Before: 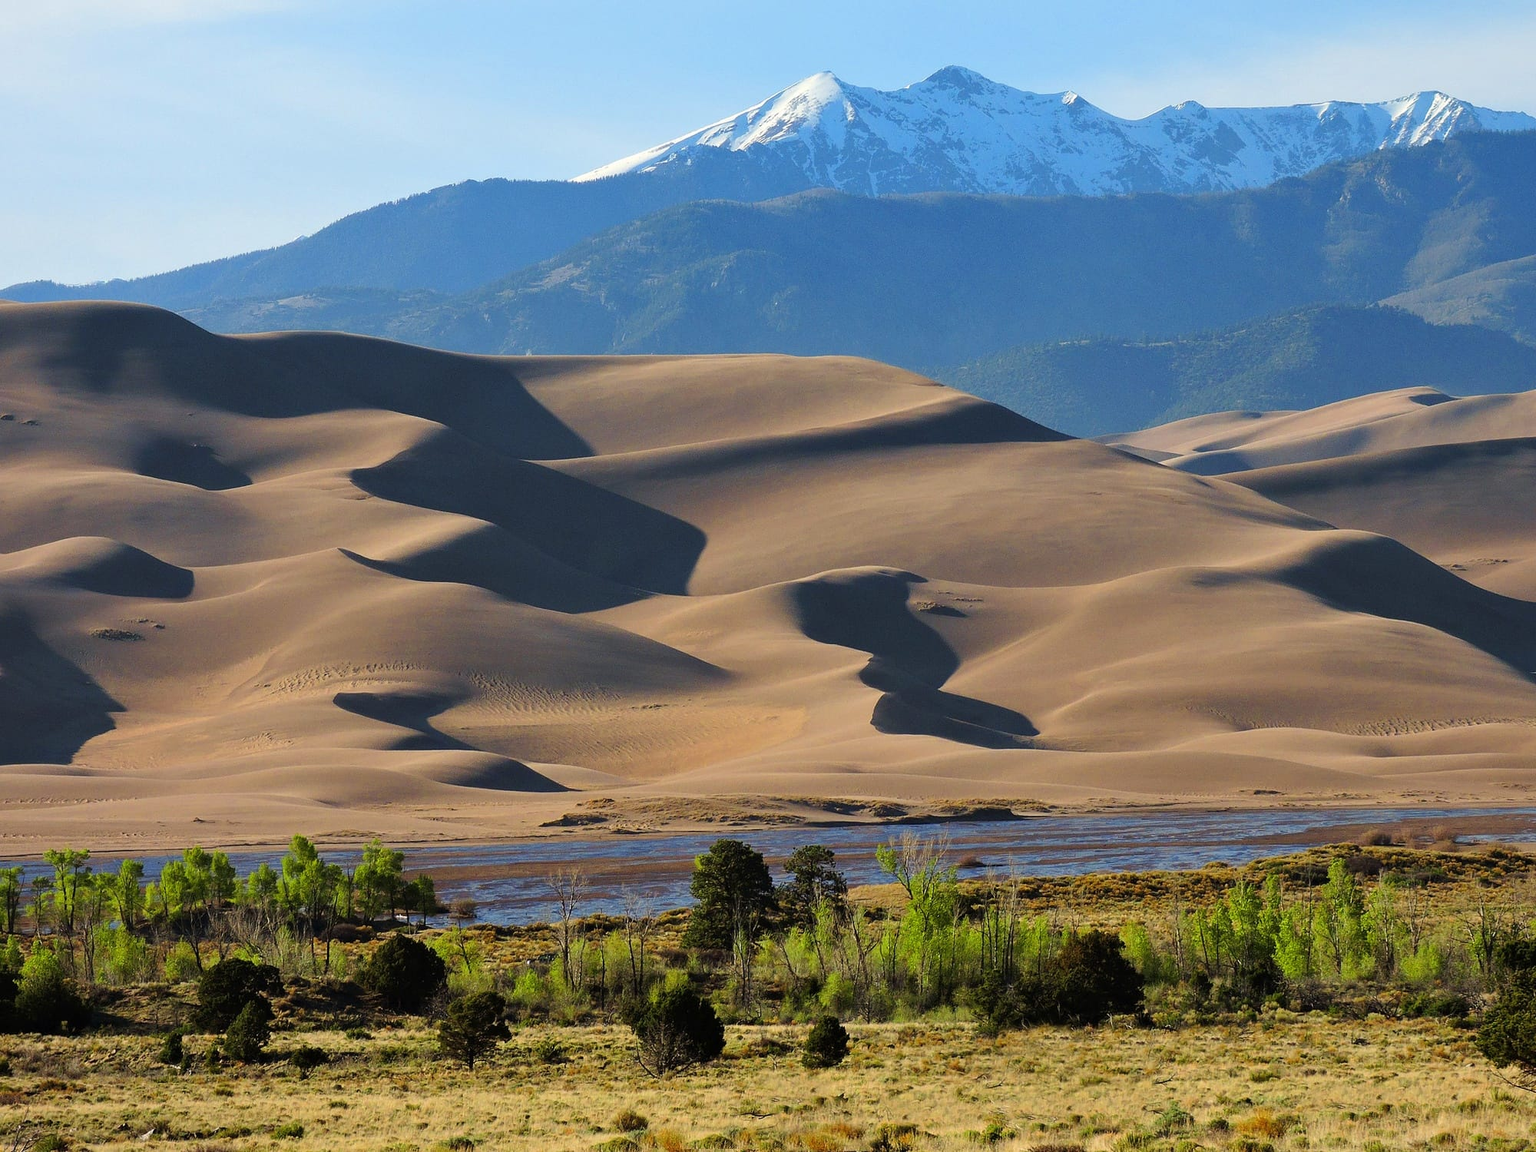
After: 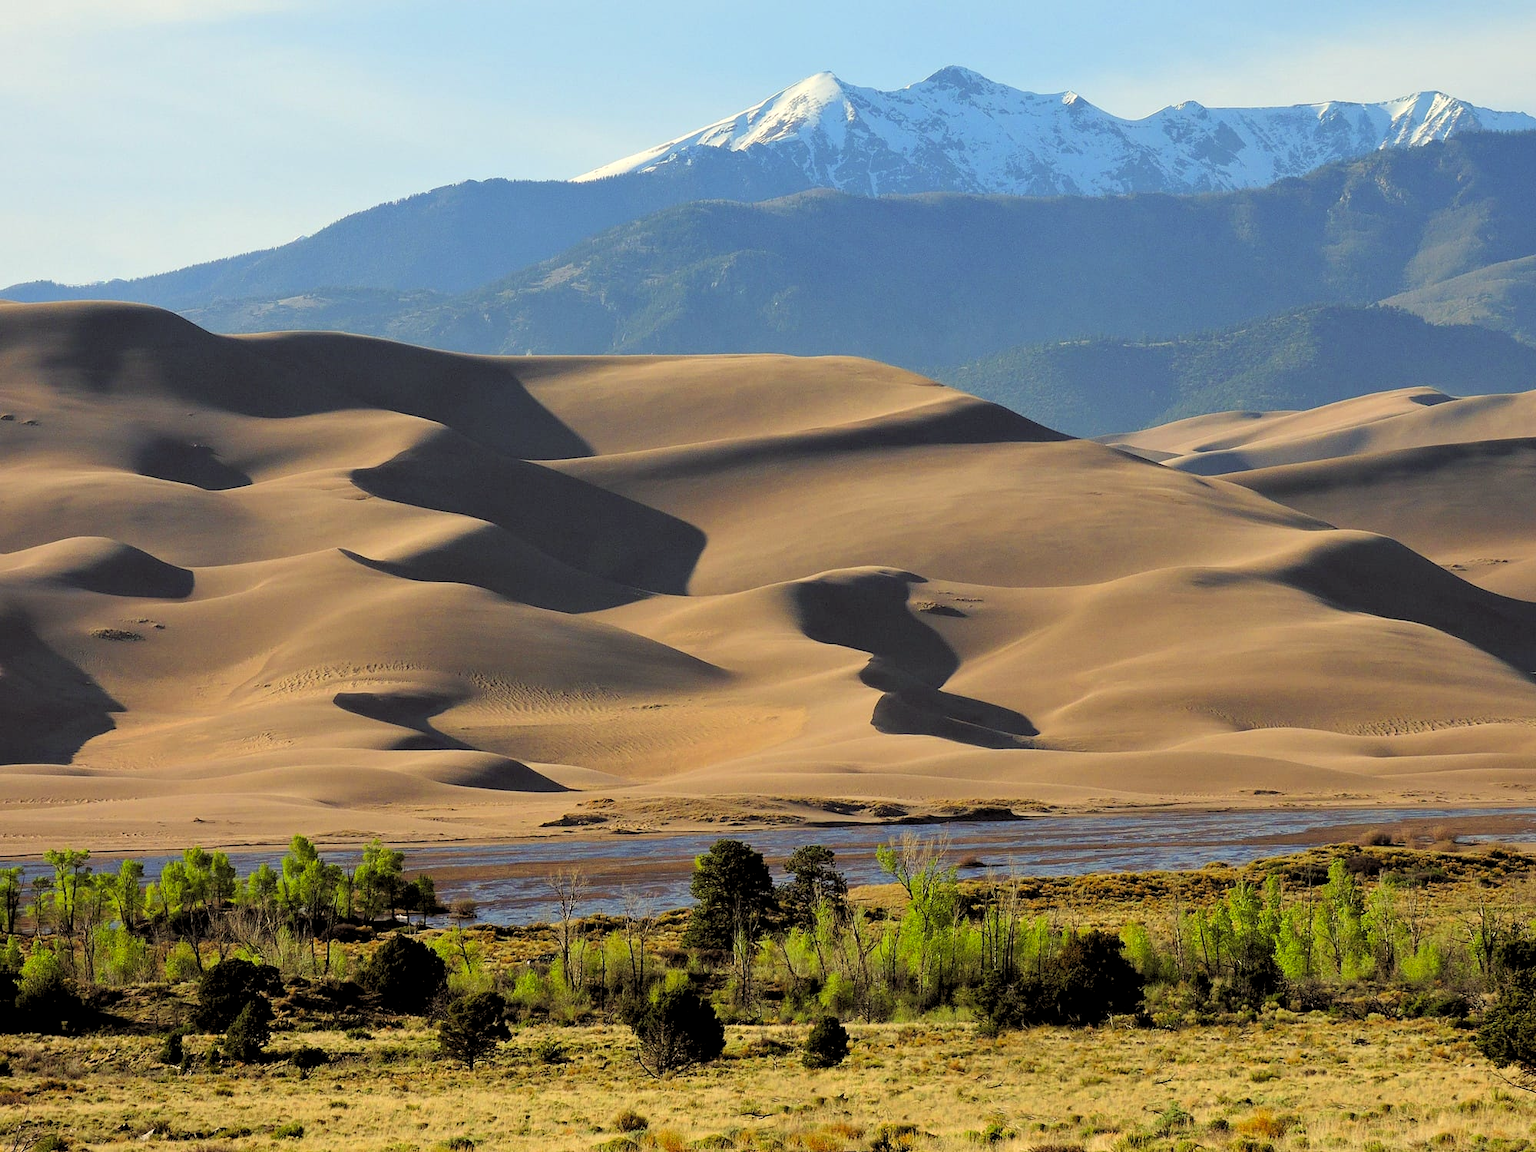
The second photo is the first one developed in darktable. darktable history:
color balance: lift [1.005, 1.002, 0.998, 0.998], gamma [1, 1.021, 1.02, 0.979], gain [0.923, 1.066, 1.056, 0.934]
rgb levels: levels [[0.013, 0.434, 0.89], [0, 0.5, 1], [0, 0.5, 1]]
